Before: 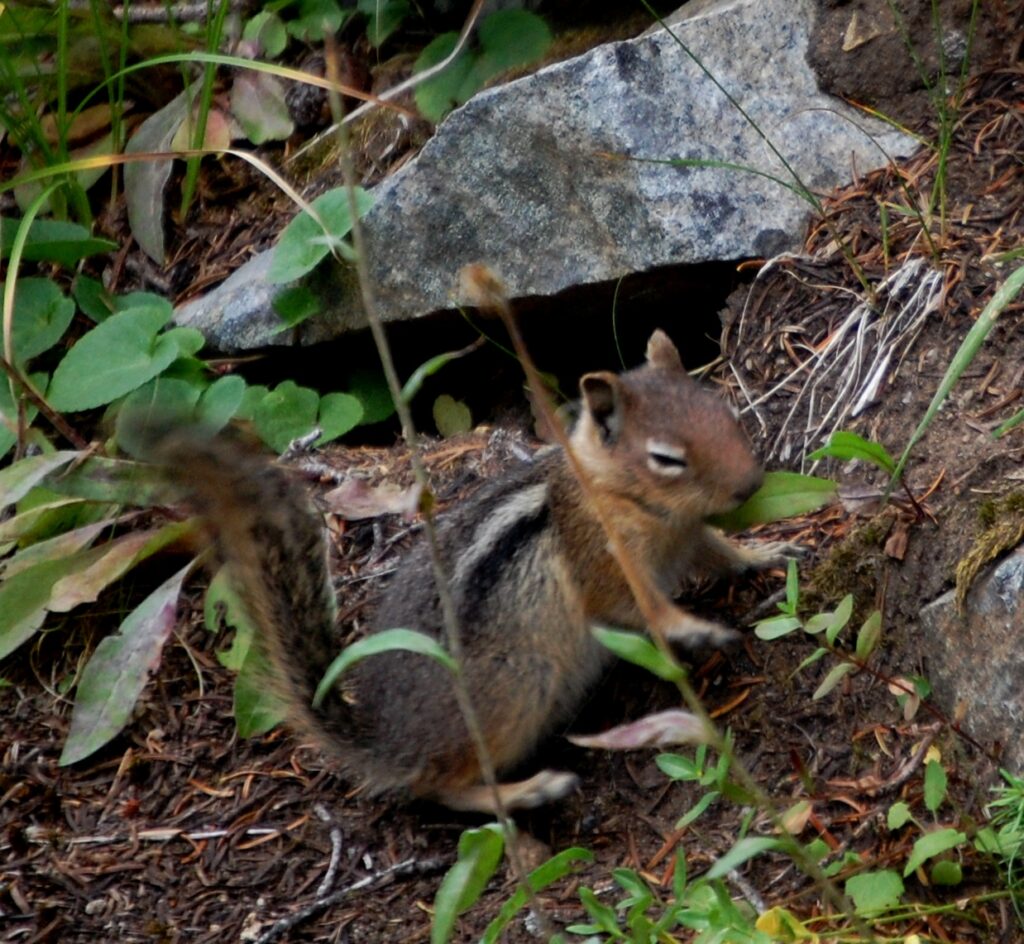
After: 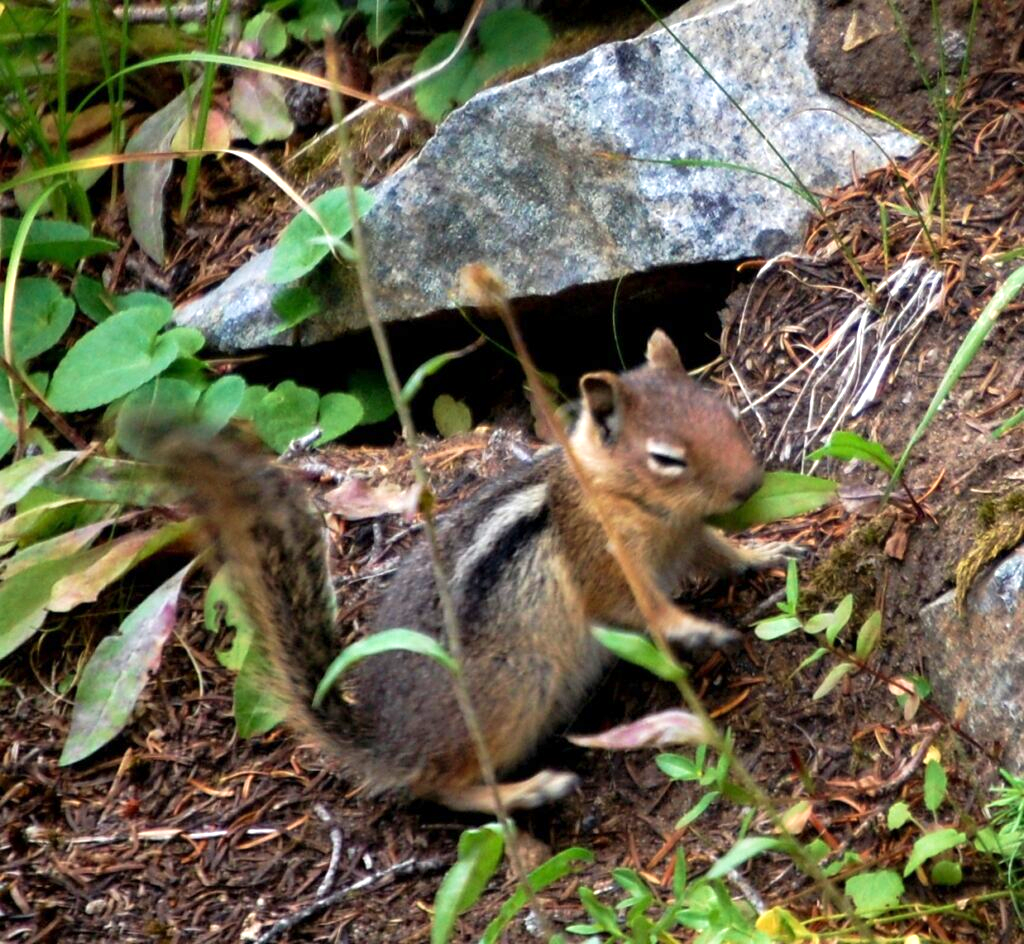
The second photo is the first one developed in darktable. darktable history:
velvia: on, module defaults
exposure: exposure 0.943 EV, compensate highlight preservation false
